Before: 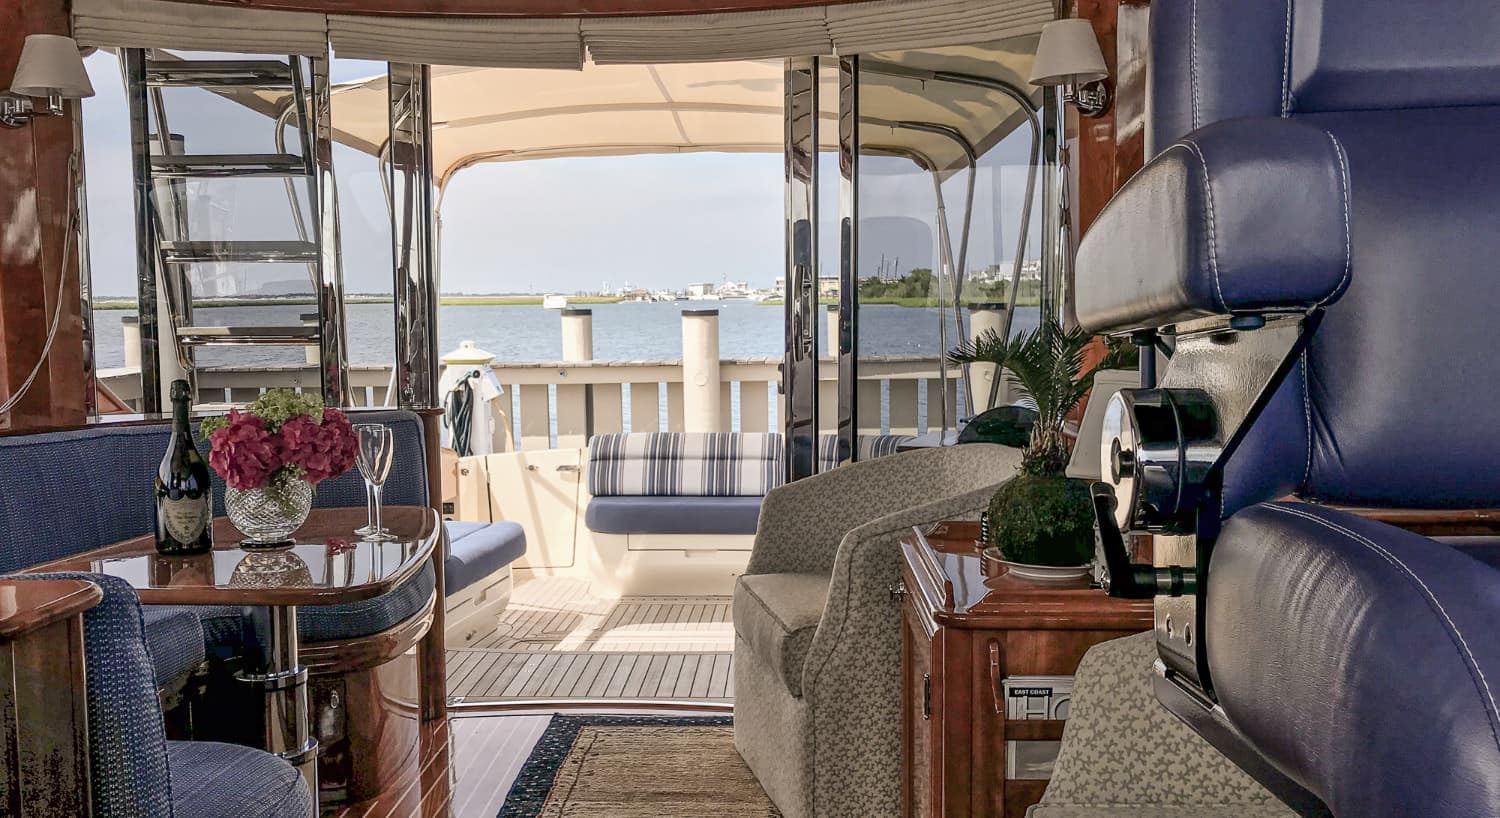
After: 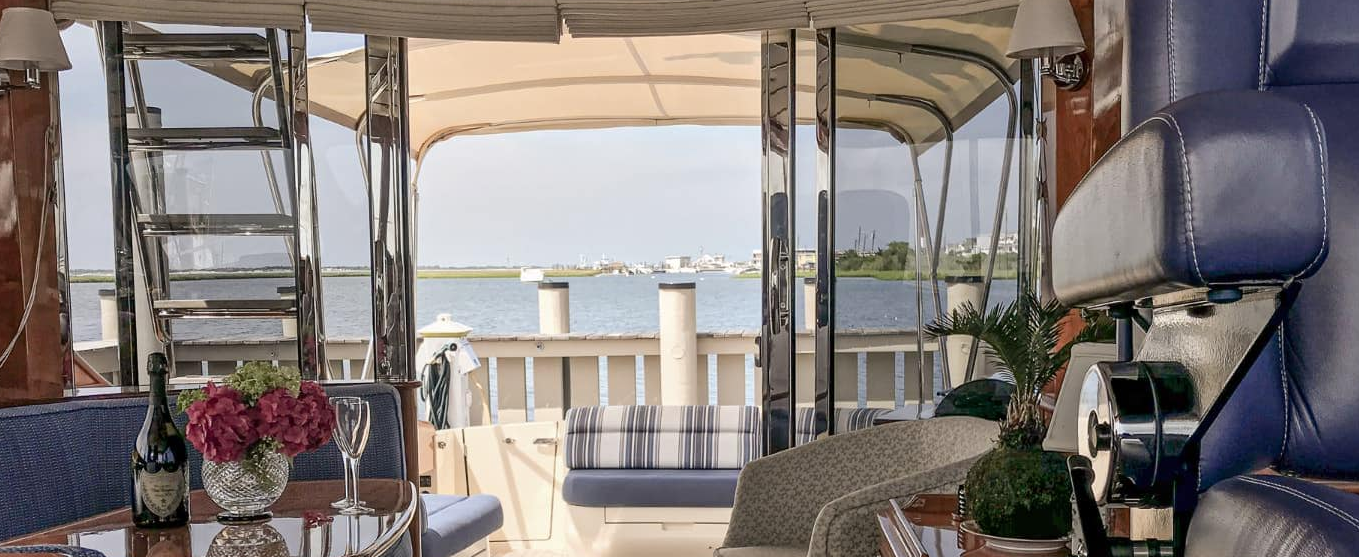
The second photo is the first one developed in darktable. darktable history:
tone equalizer: edges refinement/feathering 500, mask exposure compensation -1.57 EV, preserve details no
crop: left 1.594%, top 3.382%, right 7.754%, bottom 28.512%
